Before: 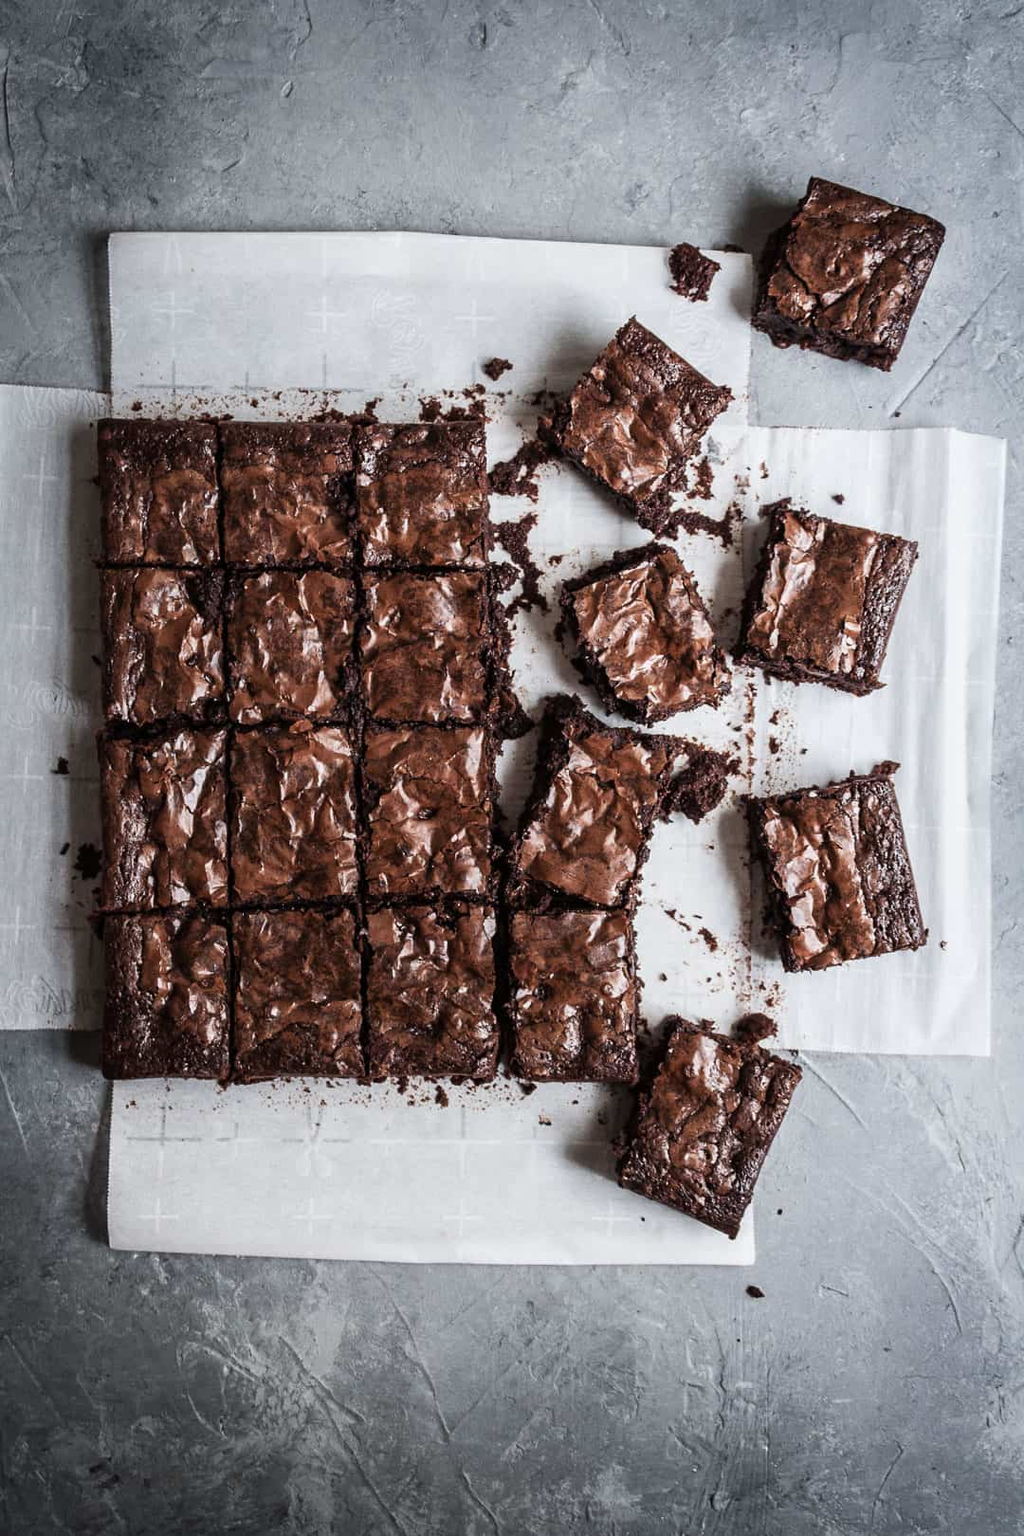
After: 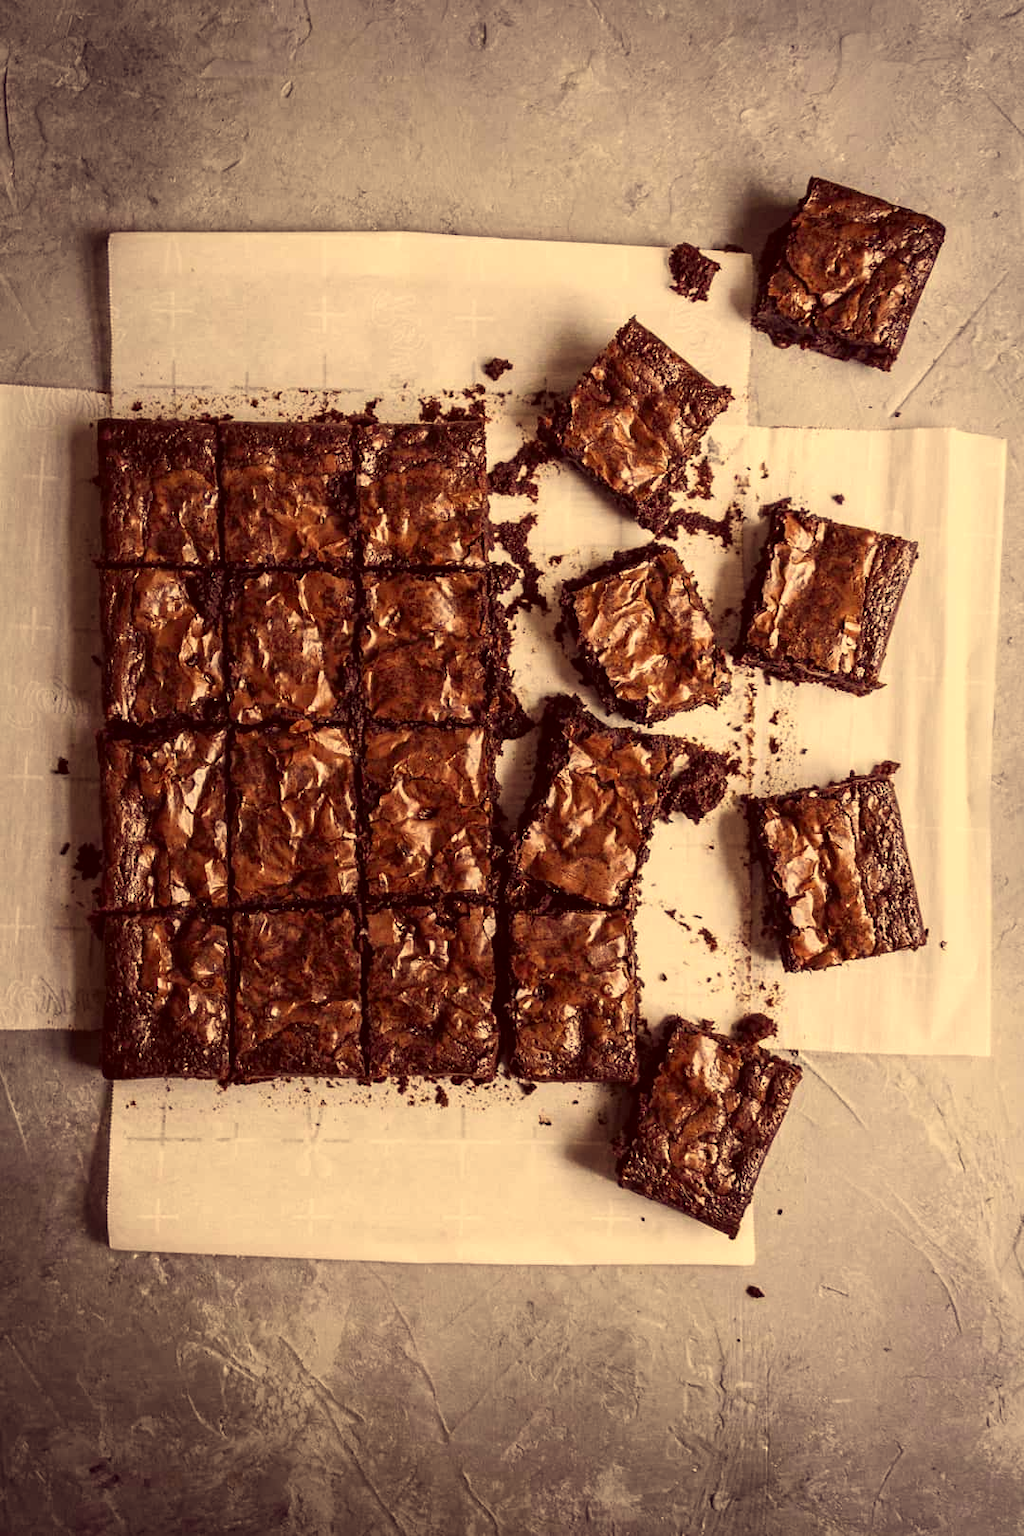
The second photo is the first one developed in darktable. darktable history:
color correction: highlights a* 9.74, highlights b* 38.83, shadows a* 14.93, shadows b* 3.3
